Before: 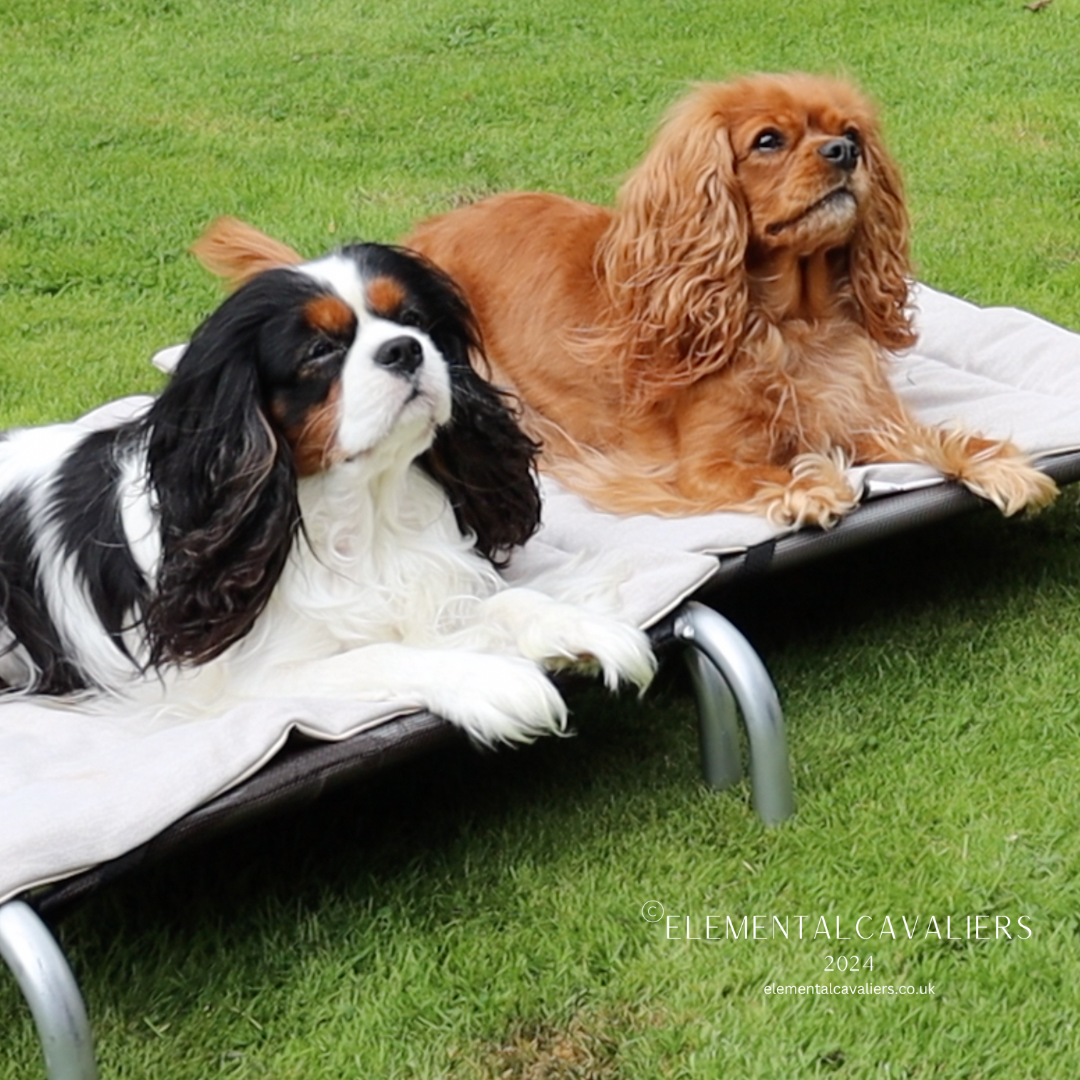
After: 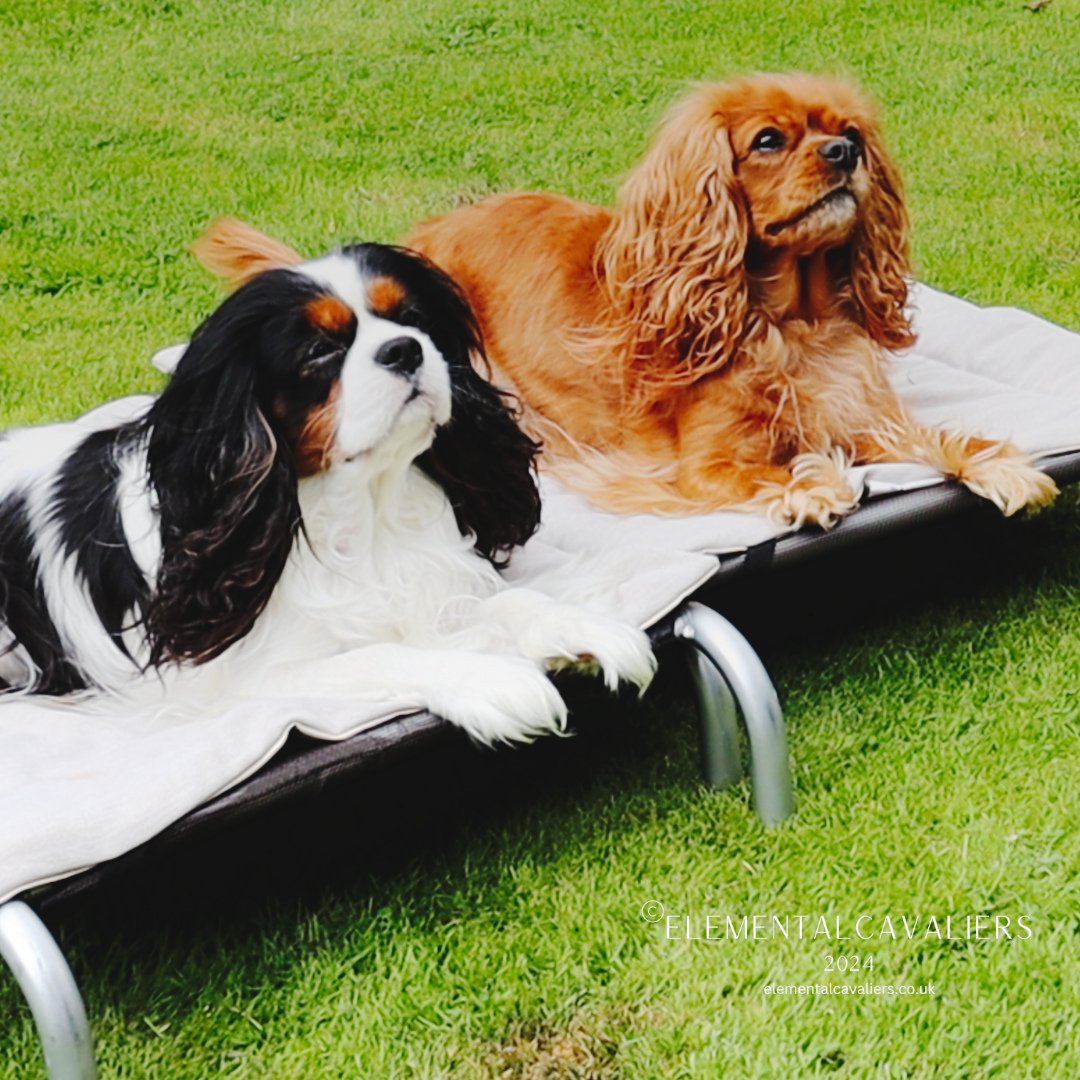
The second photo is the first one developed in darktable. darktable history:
graduated density: on, module defaults
tone curve: curves: ch0 [(0, 0) (0.003, 0.054) (0.011, 0.057) (0.025, 0.056) (0.044, 0.062) (0.069, 0.071) (0.1, 0.088) (0.136, 0.111) (0.177, 0.146) (0.224, 0.19) (0.277, 0.261) (0.335, 0.363) (0.399, 0.458) (0.468, 0.562) (0.543, 0.653) (0.623, 0.725) (0.709, 0.801) (0.801, 0.853) (0.898, 0.915) (1, 1)], preserve colors none
